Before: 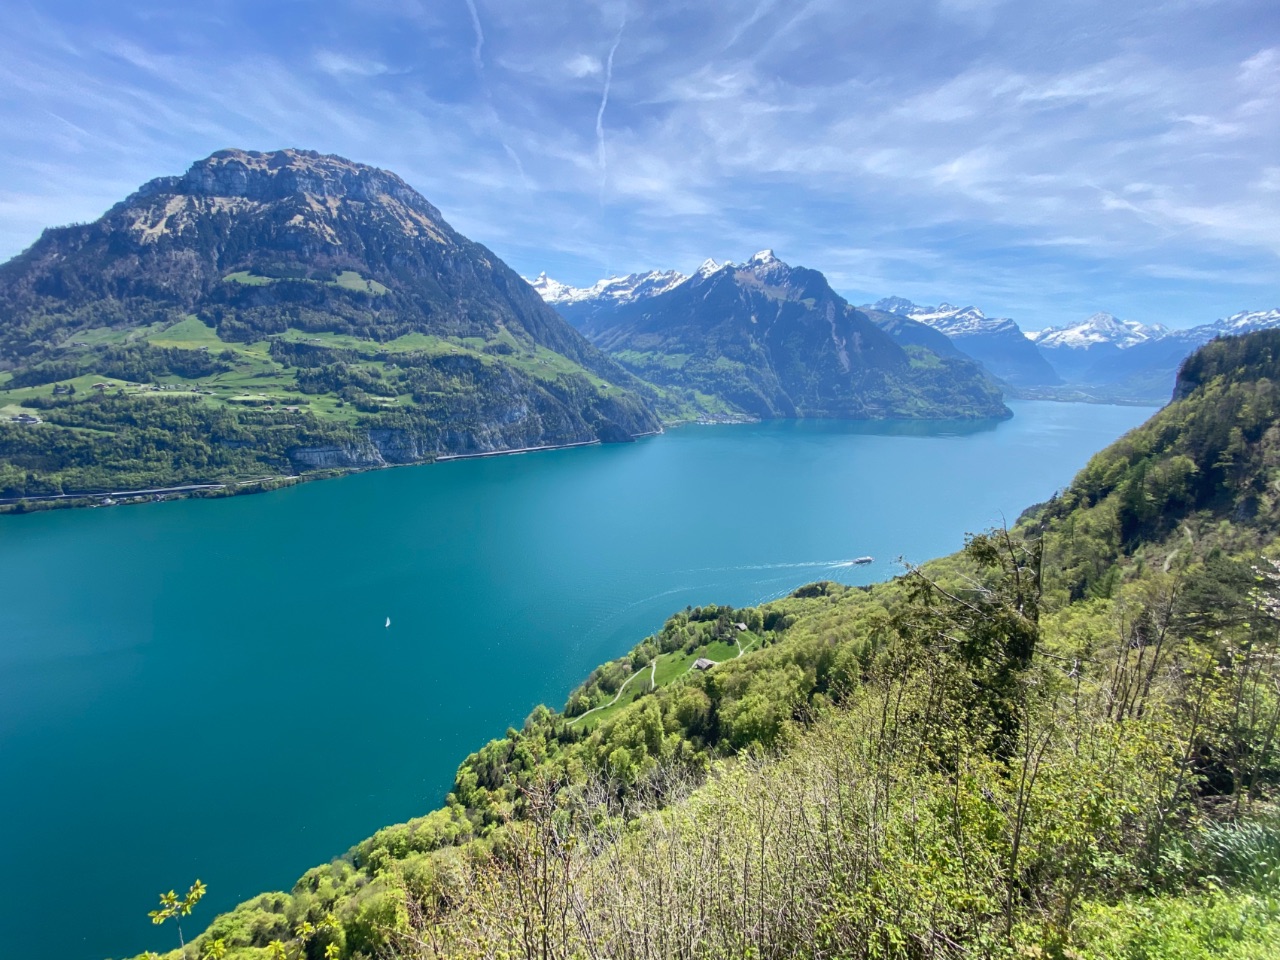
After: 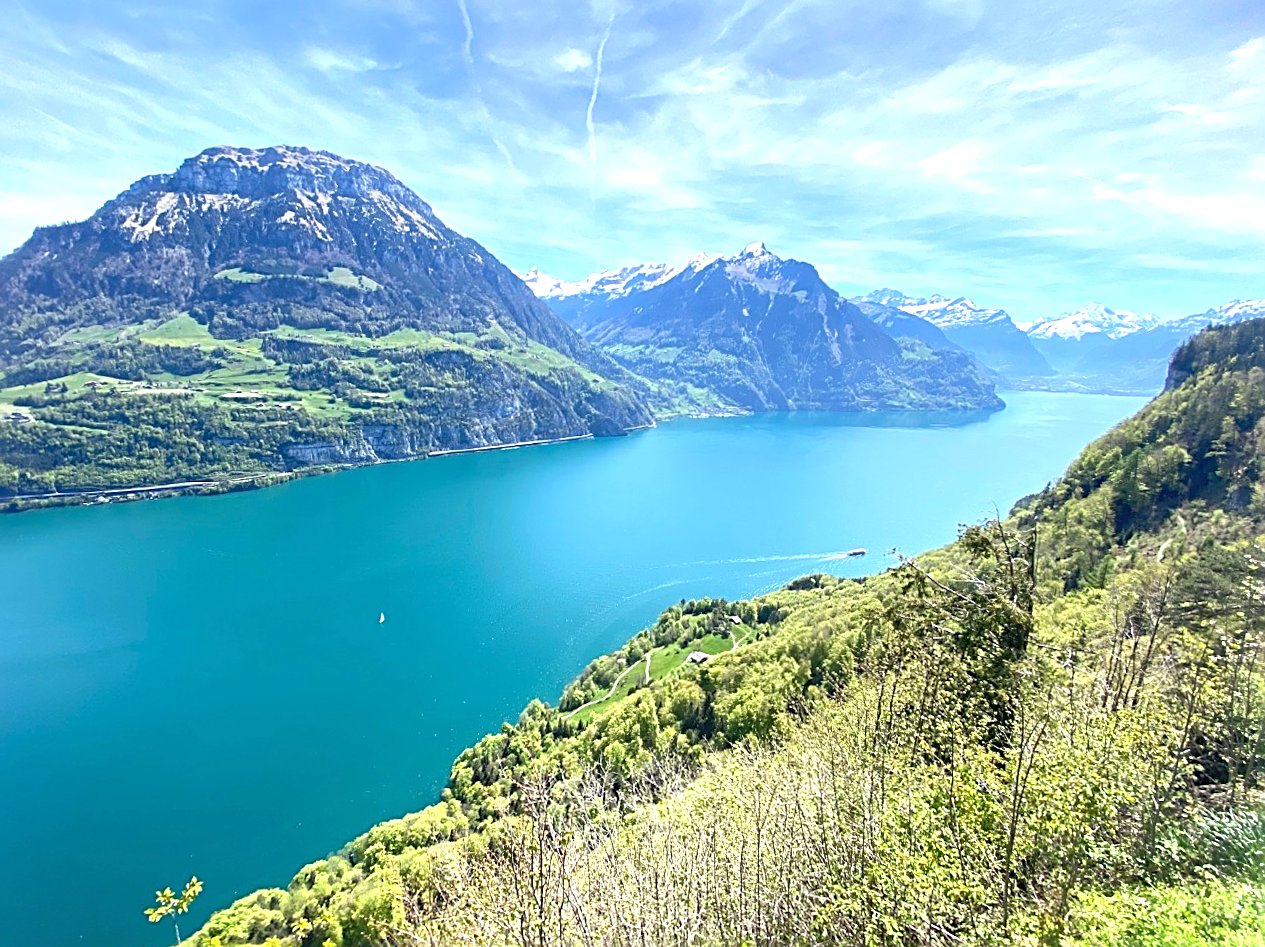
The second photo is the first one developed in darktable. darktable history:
sharpen: radius 2.676, amount 0.669
exposure: exposure 0.921 EV, compensate highlight preservation false
rotate and perspective: rotation -0.45°, automatic cropping original format, crop left 0.008, crop right 0.992, crop top 0.012, crop bottom 0.988
shadows and highlights: shadows 43.06, highlights 6.94
